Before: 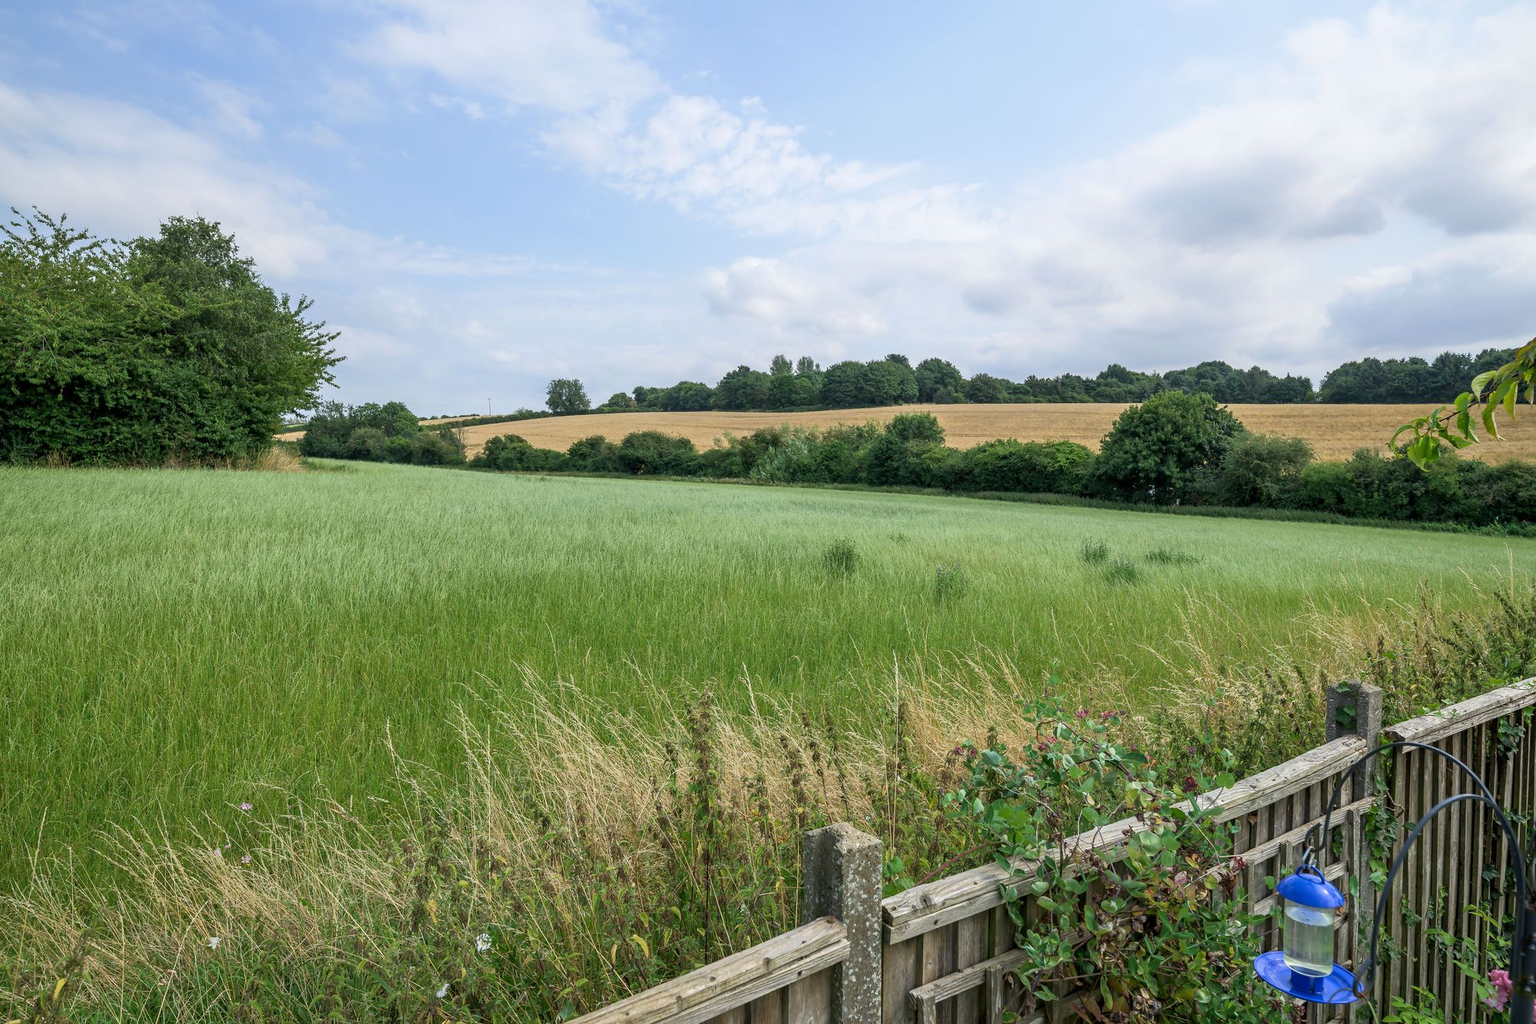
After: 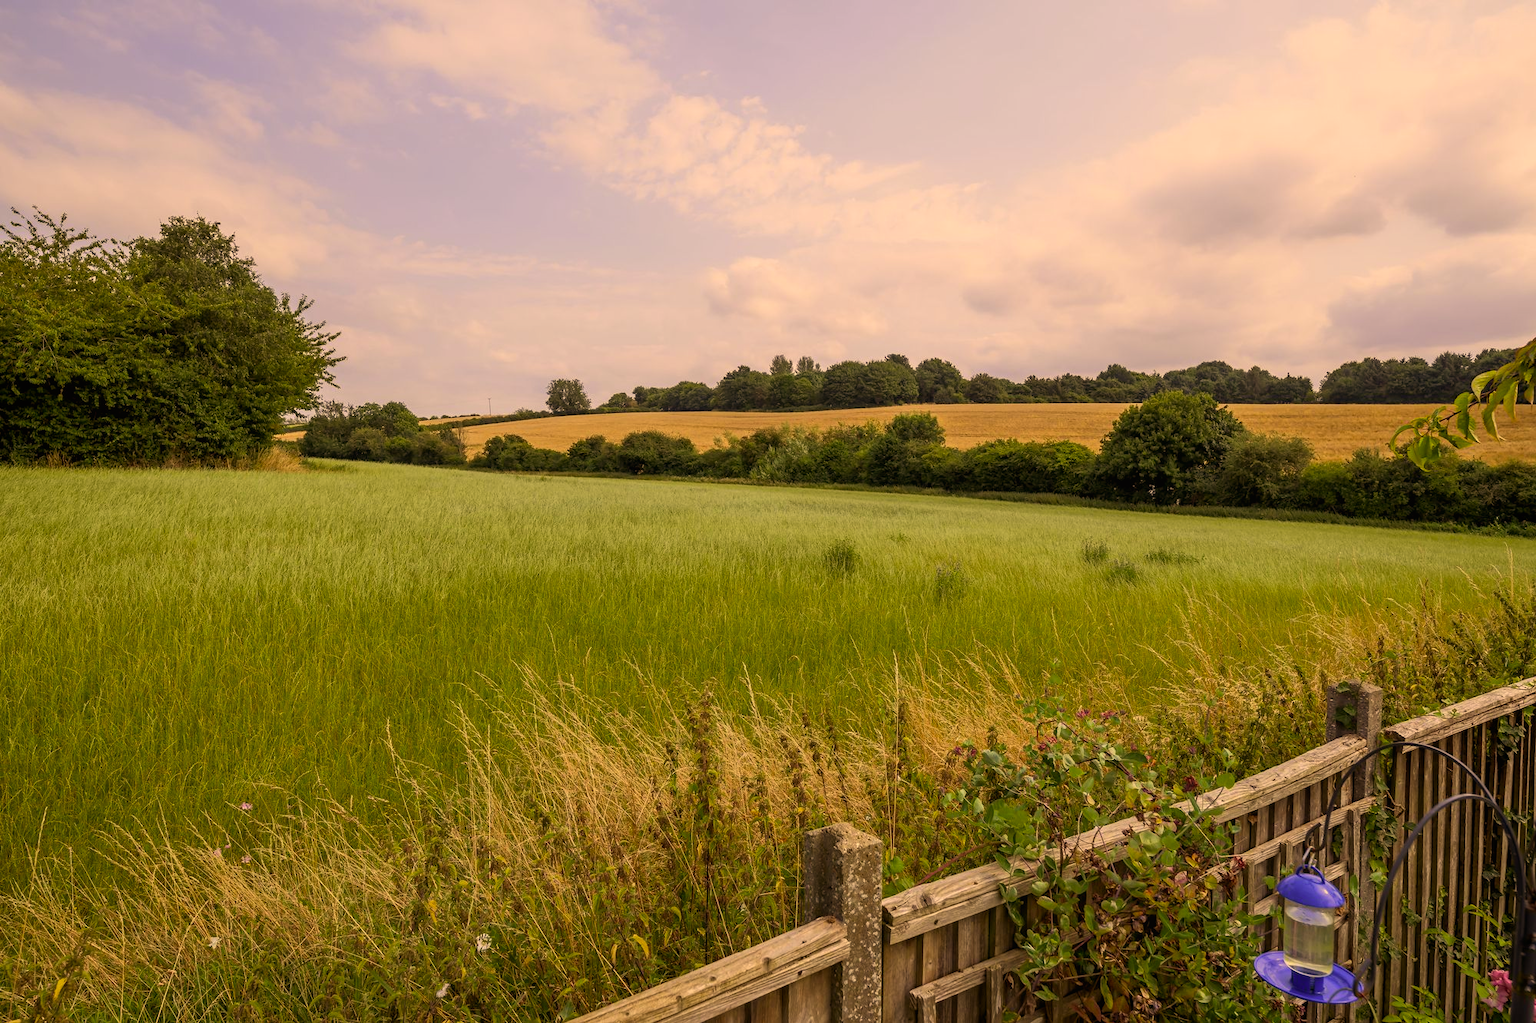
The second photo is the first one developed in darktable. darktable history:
color correction: highlights a* 15, highlights b* 31.55
local contrast: mode bilateral grid, contrast 100, coarseness 100, detail 91%, midtone range 0.2
rgb levels: mode RGB, independent channels, levels [[0, 0.5, 1], [0, 0.521, 1], [0, 0.536, 1]]
exposure: black level correction 0.001, exposure -0.2 EV, compensate highlight preservation false
